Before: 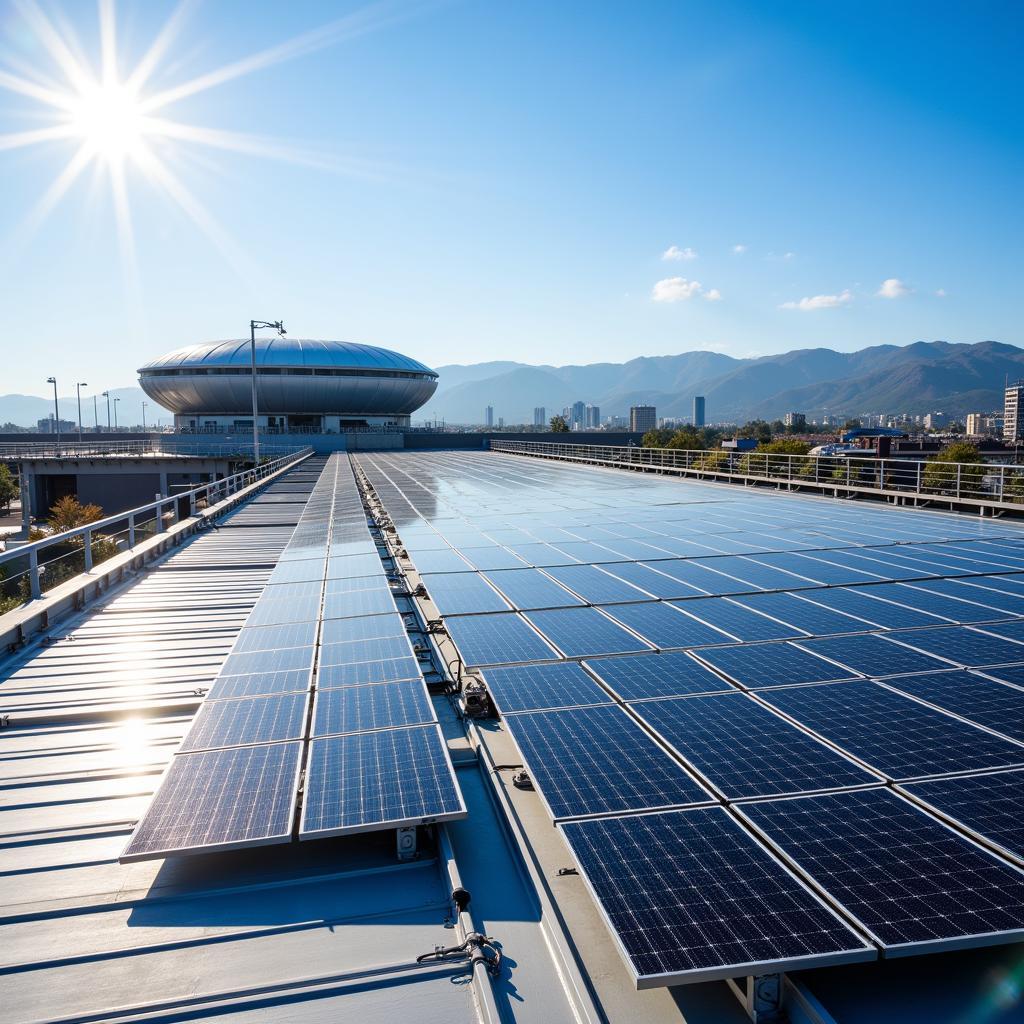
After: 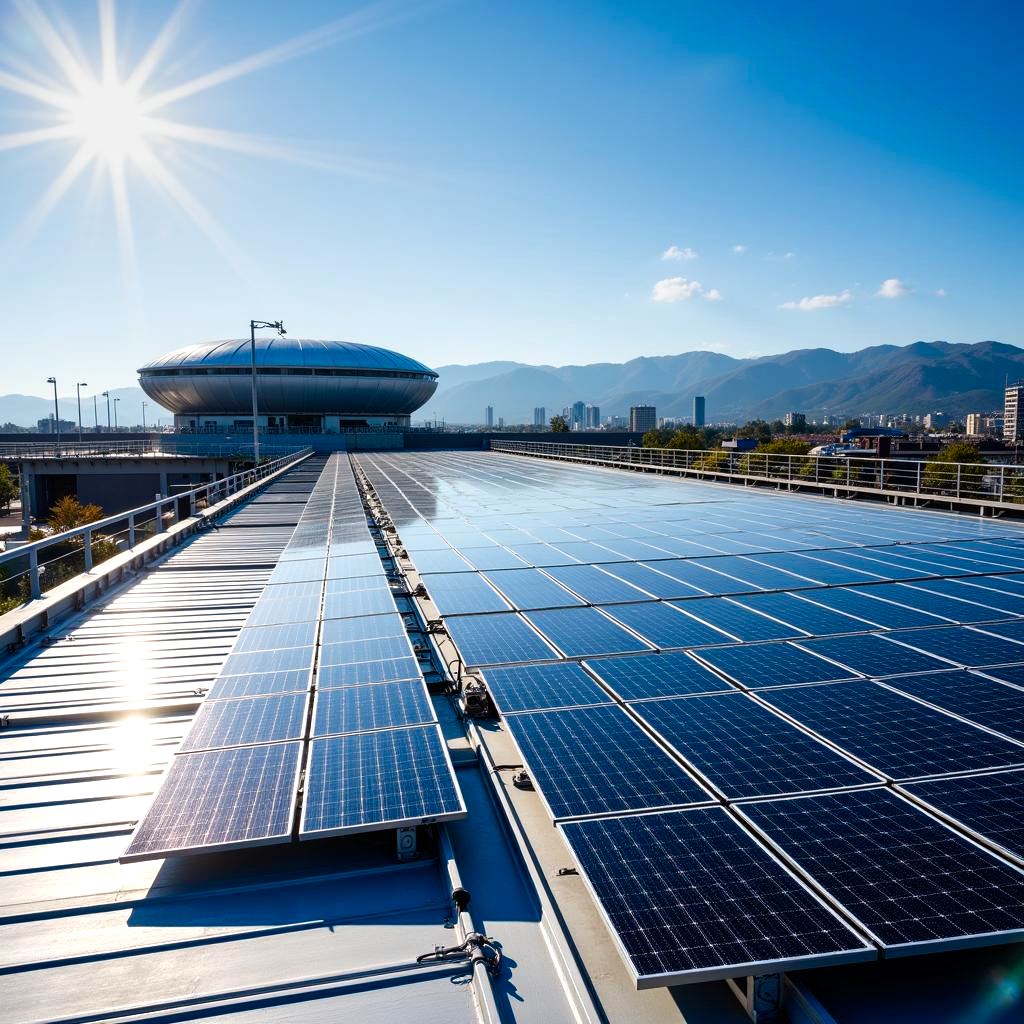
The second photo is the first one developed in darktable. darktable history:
graduated density: on, module defaults
color balance rgb: shadows lift › luminance -20%, power › hue 72.24°, highlights gain › luminance 15%, global offset › hue 171.6°, perceptual saturation grading › global saturation 14.09%, perceptual saturation grading › highlights -25%, perceptual saturation grading › shadows 25%, global vibrance 25%, contrast 10%
